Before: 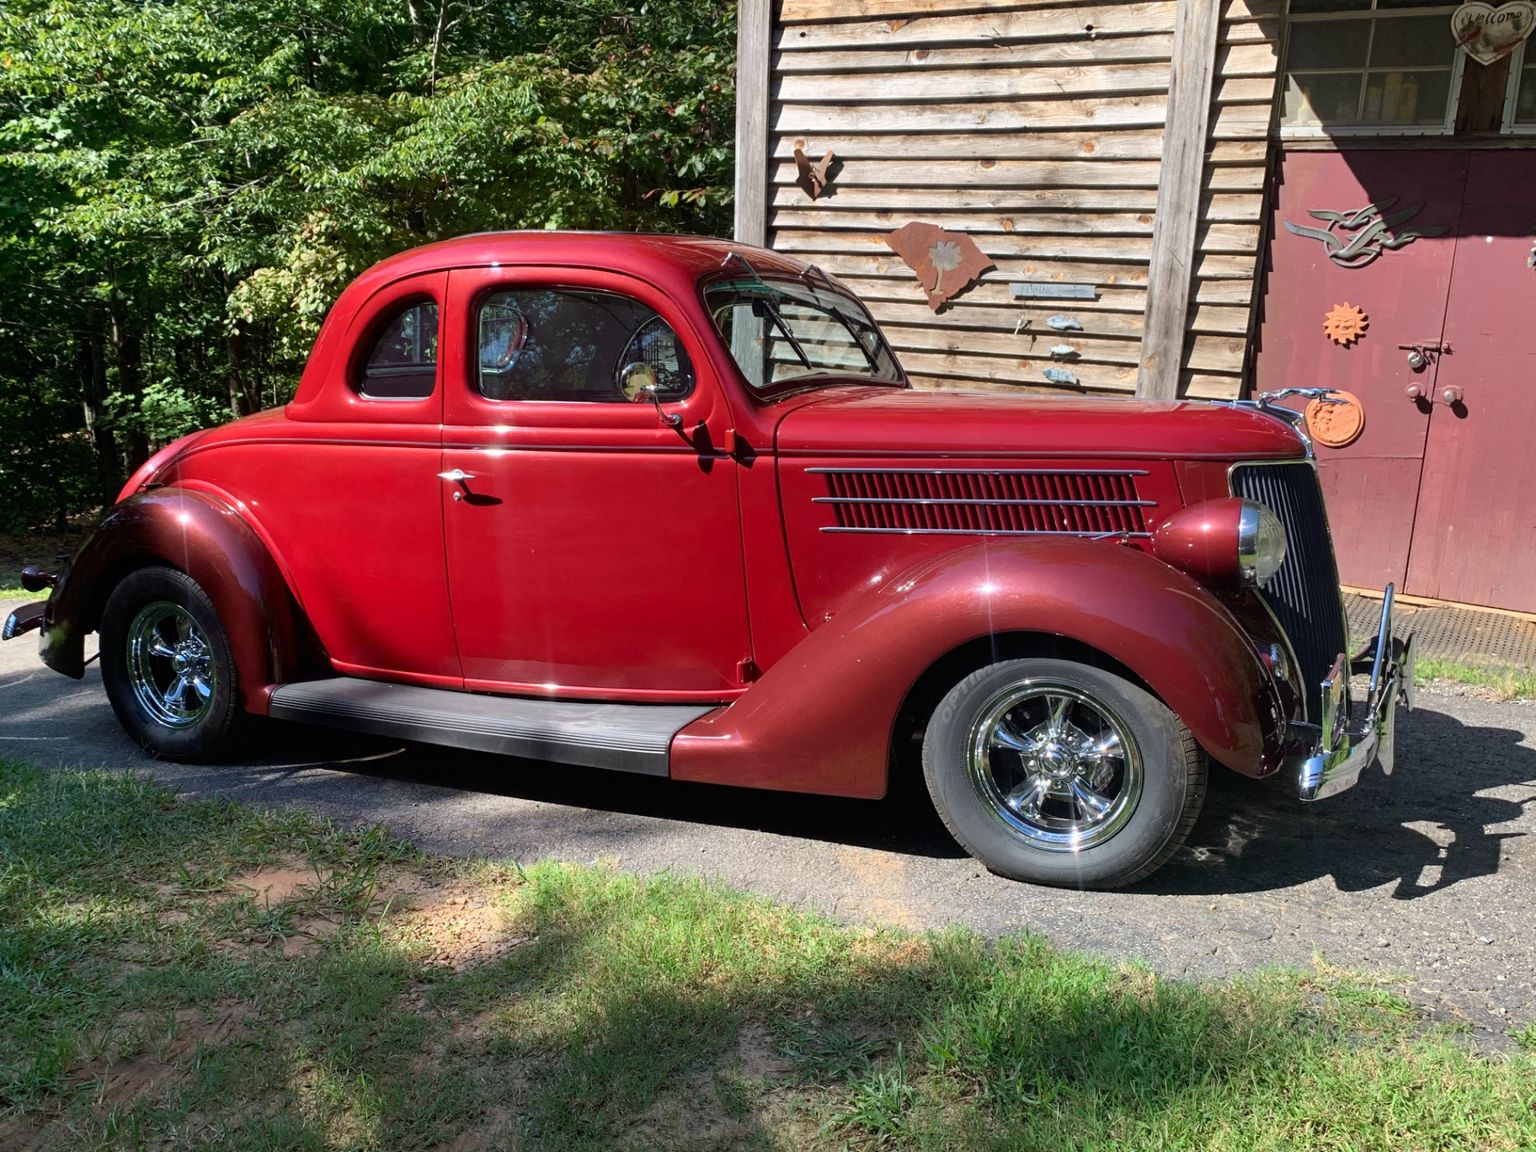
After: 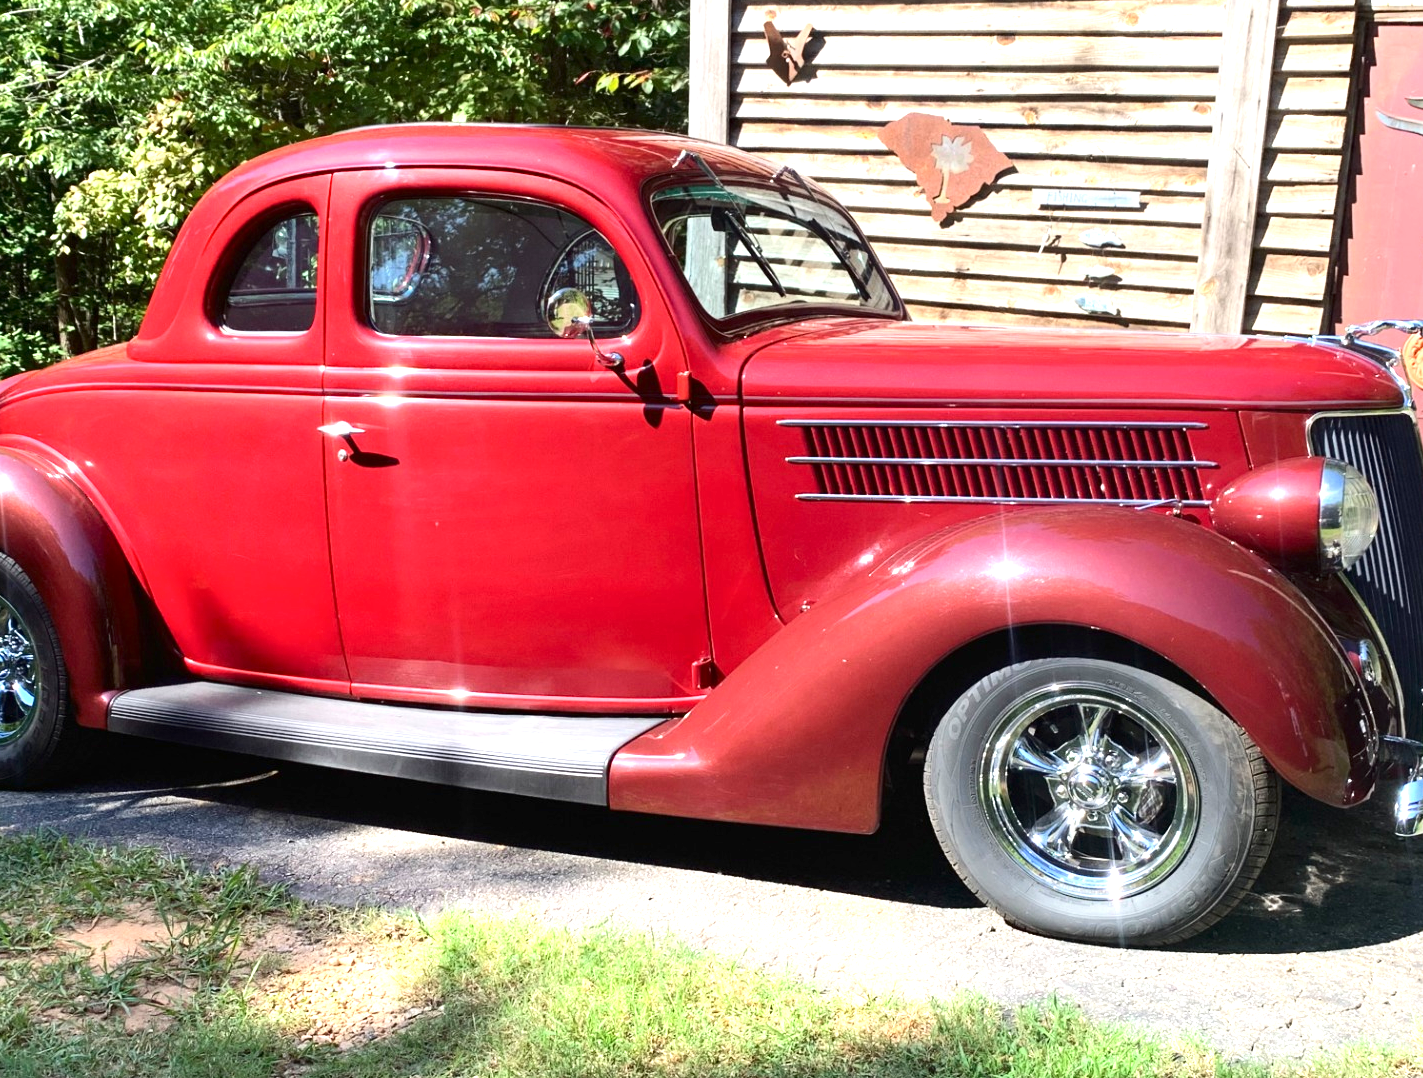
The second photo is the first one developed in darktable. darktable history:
contrast brightness saturation: contrast 0.144
exposure: black level correction 0, exposure 1.2 EV, compensate exposure bias true, compensate highlight preservation false
crop and rotate: left 11.976%, top 11.472%, right 13.892%, bottom 13.66%
